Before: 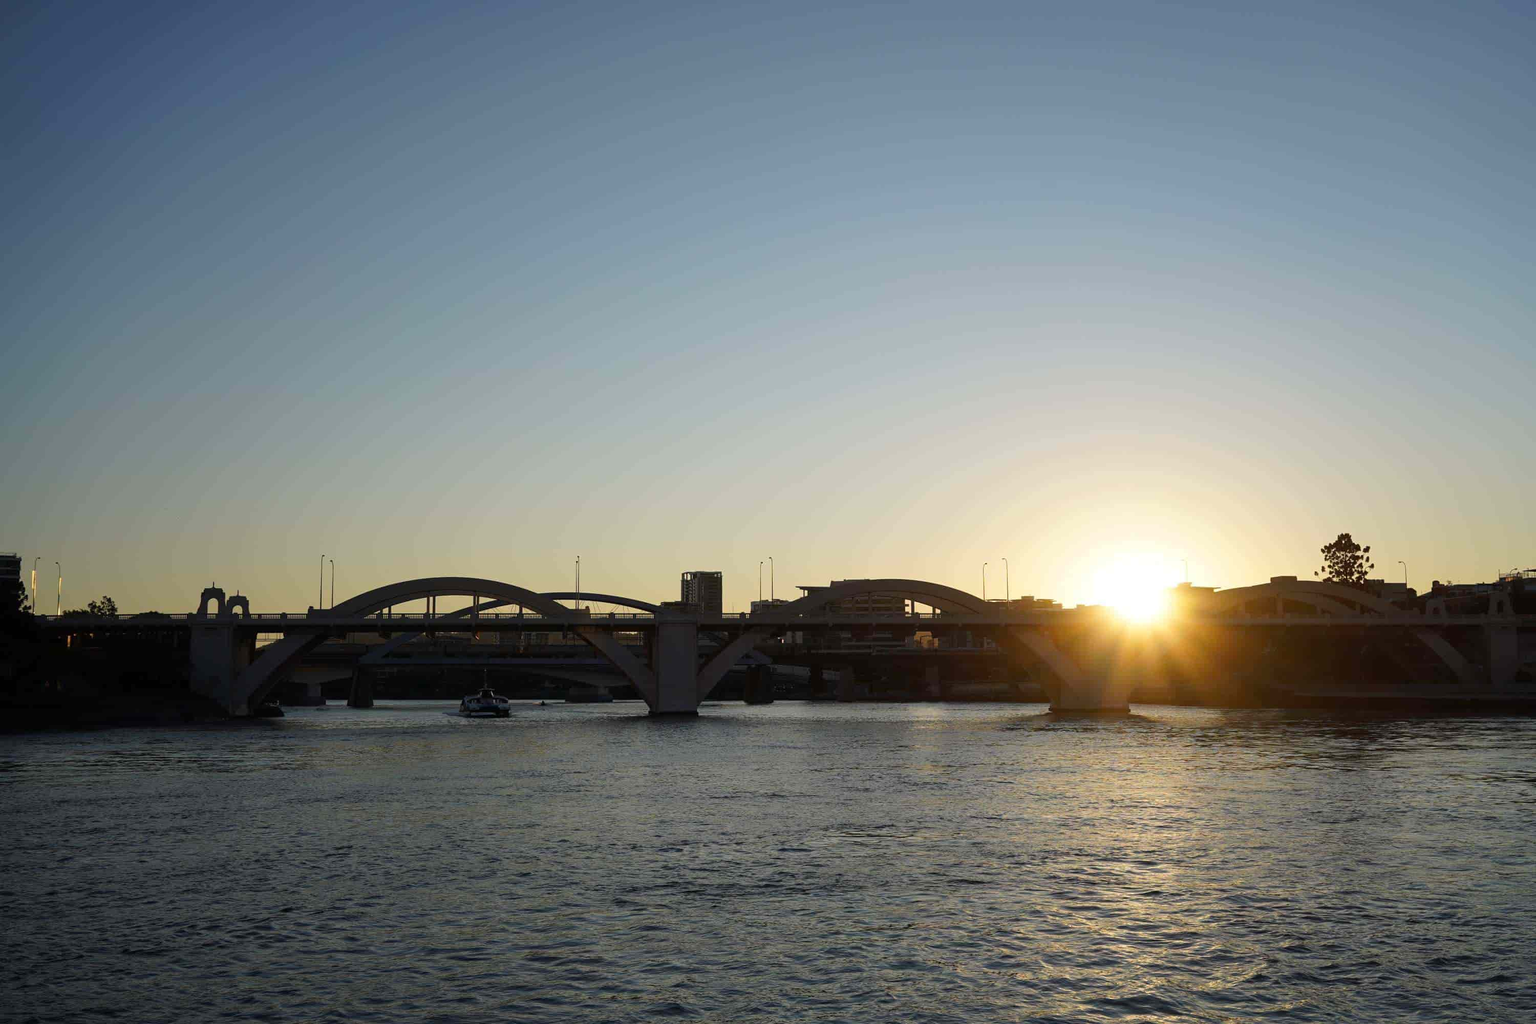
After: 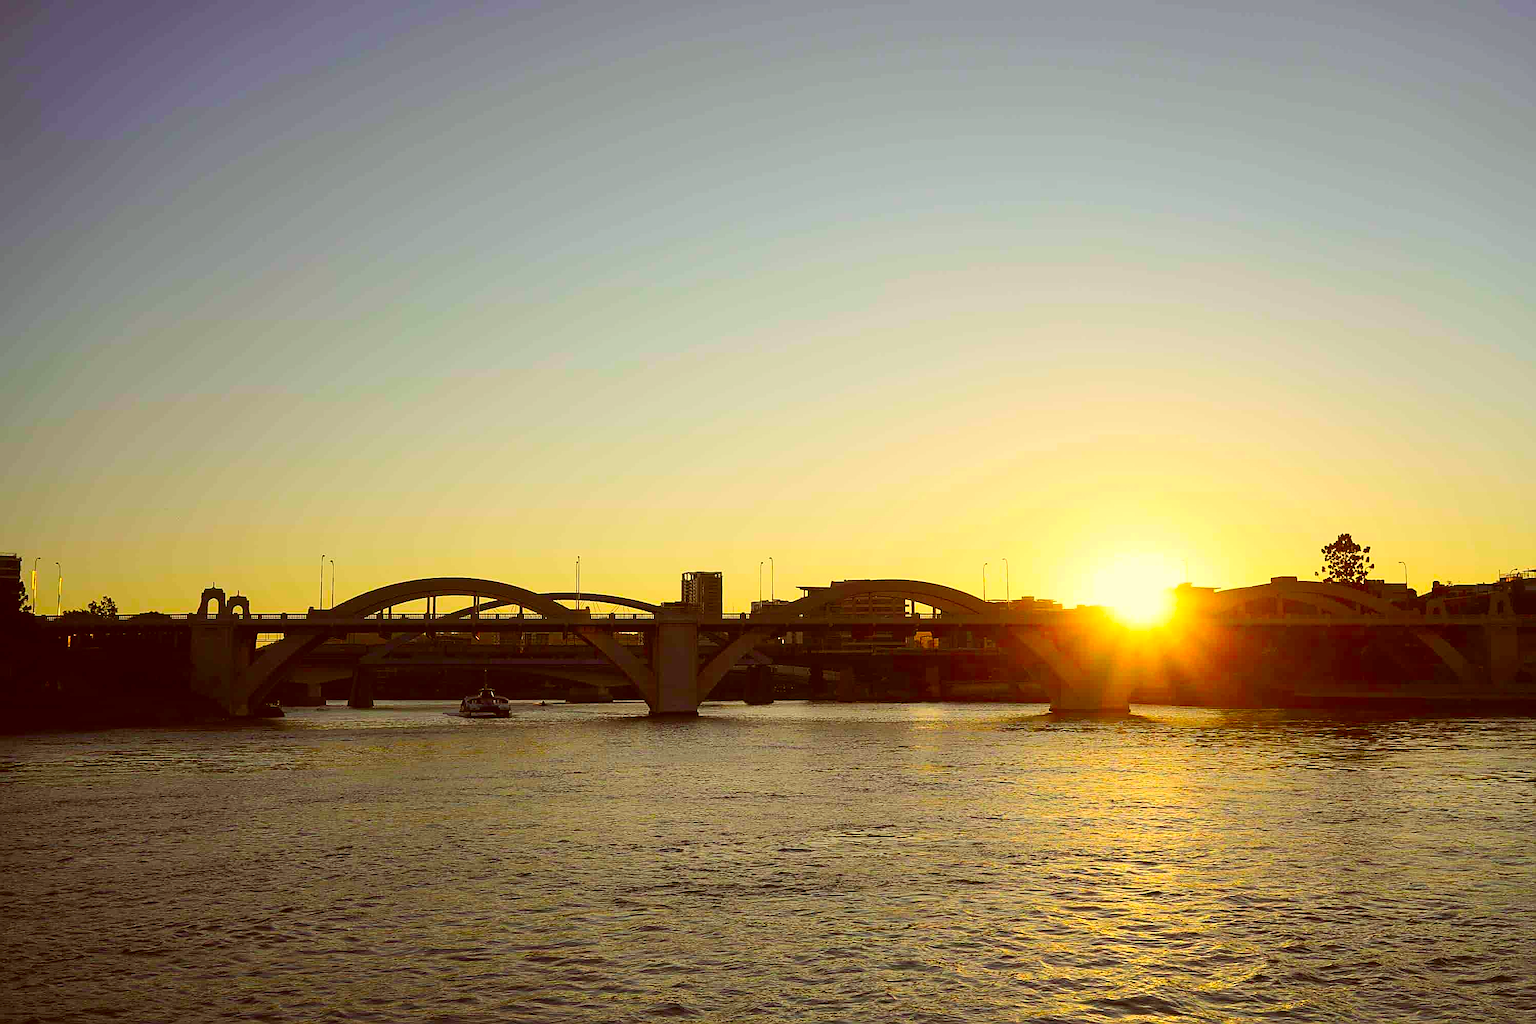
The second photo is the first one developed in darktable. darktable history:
color correction: highlights a* 1.1, highlights b* 23.58, shadows a* 15.78, shadows b* 24.73
sharpen: radius 1.367, amount 1.235, threshold 0.657
contrast brightness saturation: contrast 0.202, brightness 0.2, saturation 0.797
